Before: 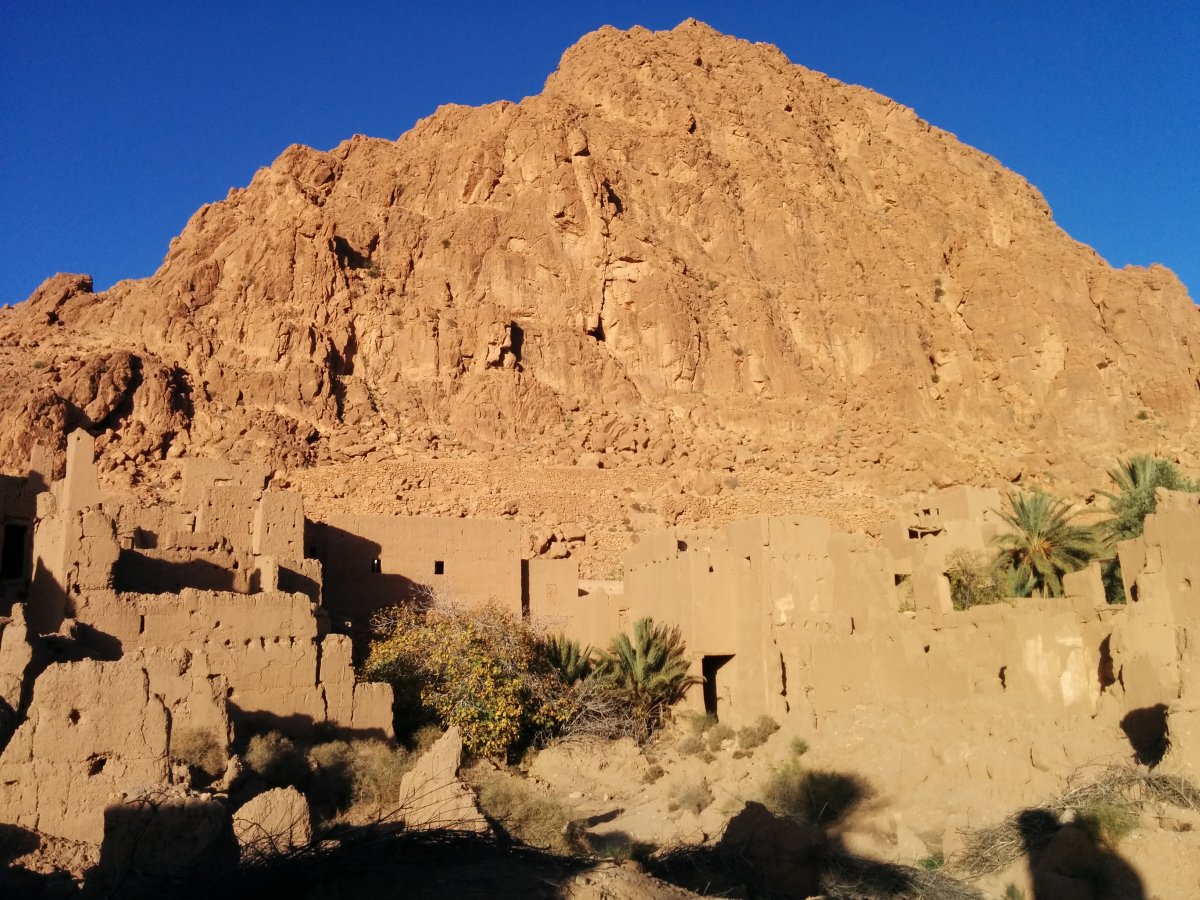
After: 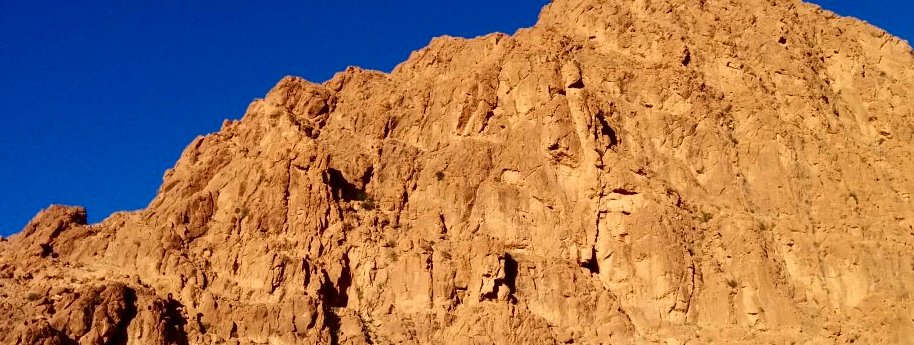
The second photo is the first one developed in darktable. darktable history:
crop: left 0.578%, top 7.628%, right 23.24%, bottom 53.972%
contrast brightness saturation: contrast 0.207, brightness -0.113, saturation 0.21
